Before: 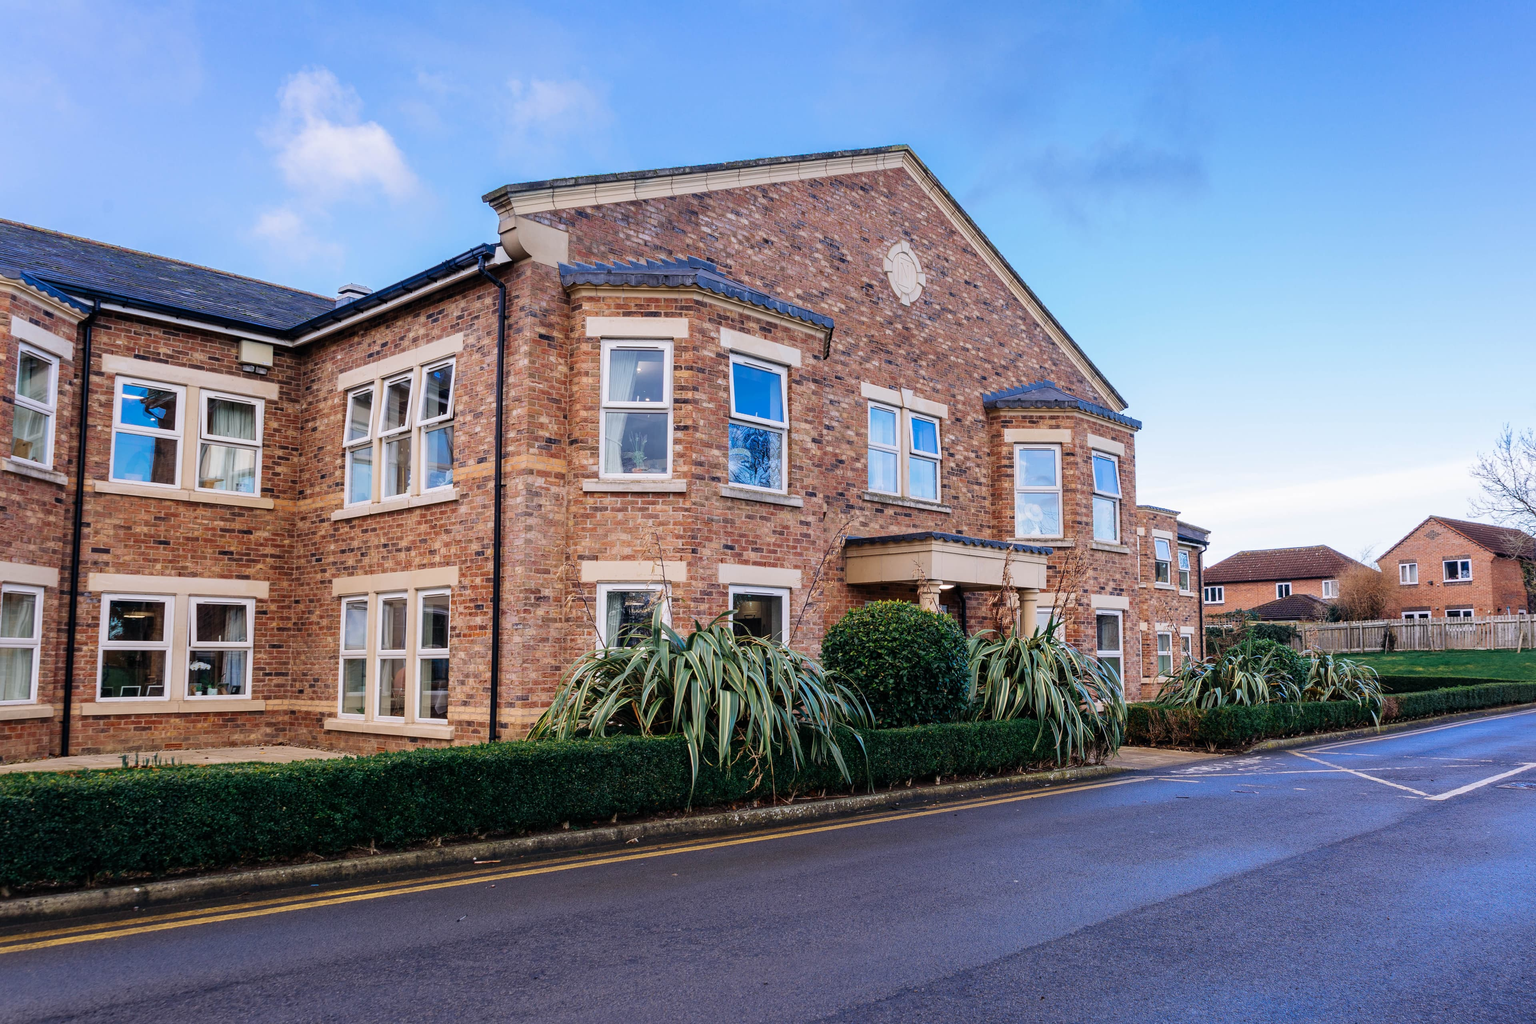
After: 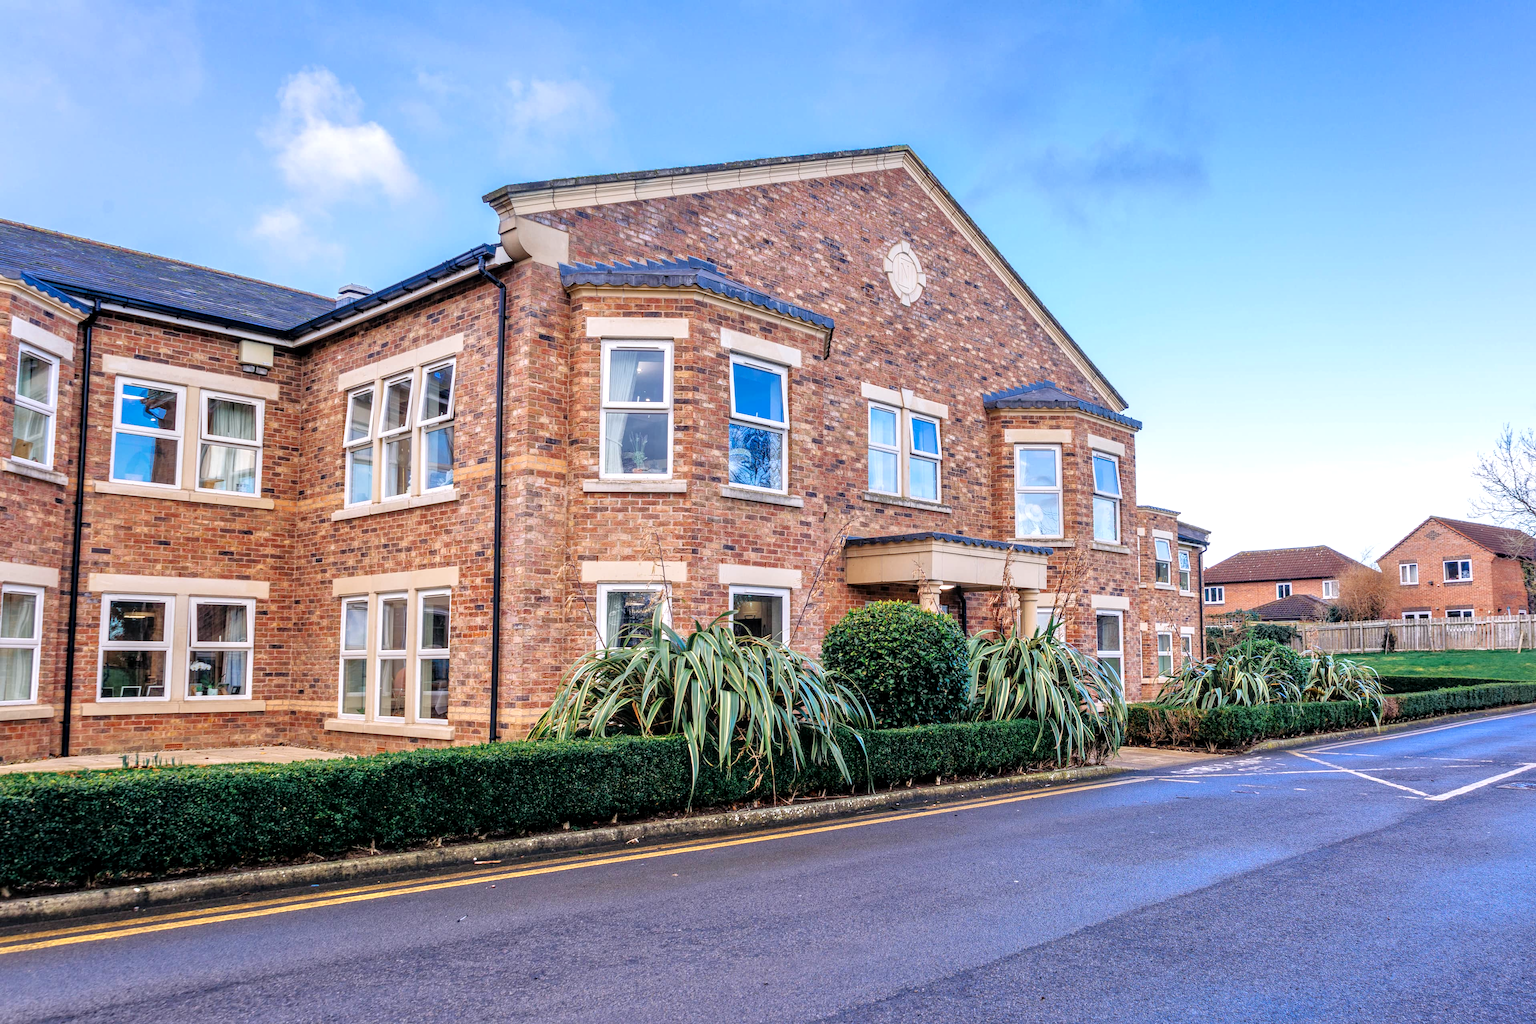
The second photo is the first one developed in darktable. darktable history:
exposure: exposure 0.2 EV, compensate highlight preservation false
tone equalizer: -7 EV 0.15 EV, -6 EV 0.6 EV, -5 EV 1.15 EV, -4 EV 1.33 EV, -3 EV 1.15 EV, -2 EV 0.6 EV, -1 EV 0.15 EV, mask exposure compensation -0.5 EV
local contrast: on, module defaults
